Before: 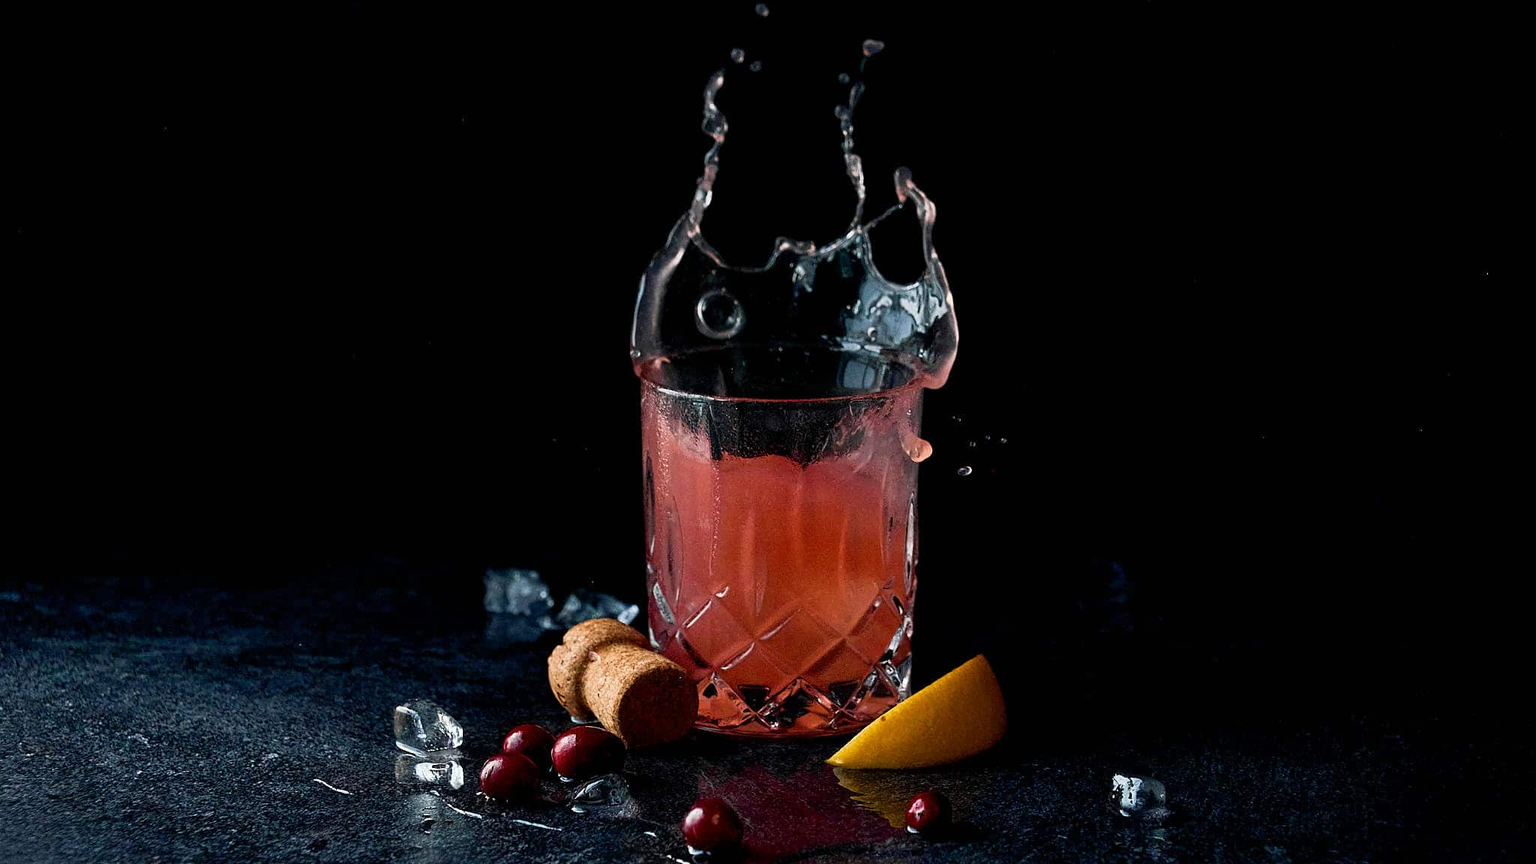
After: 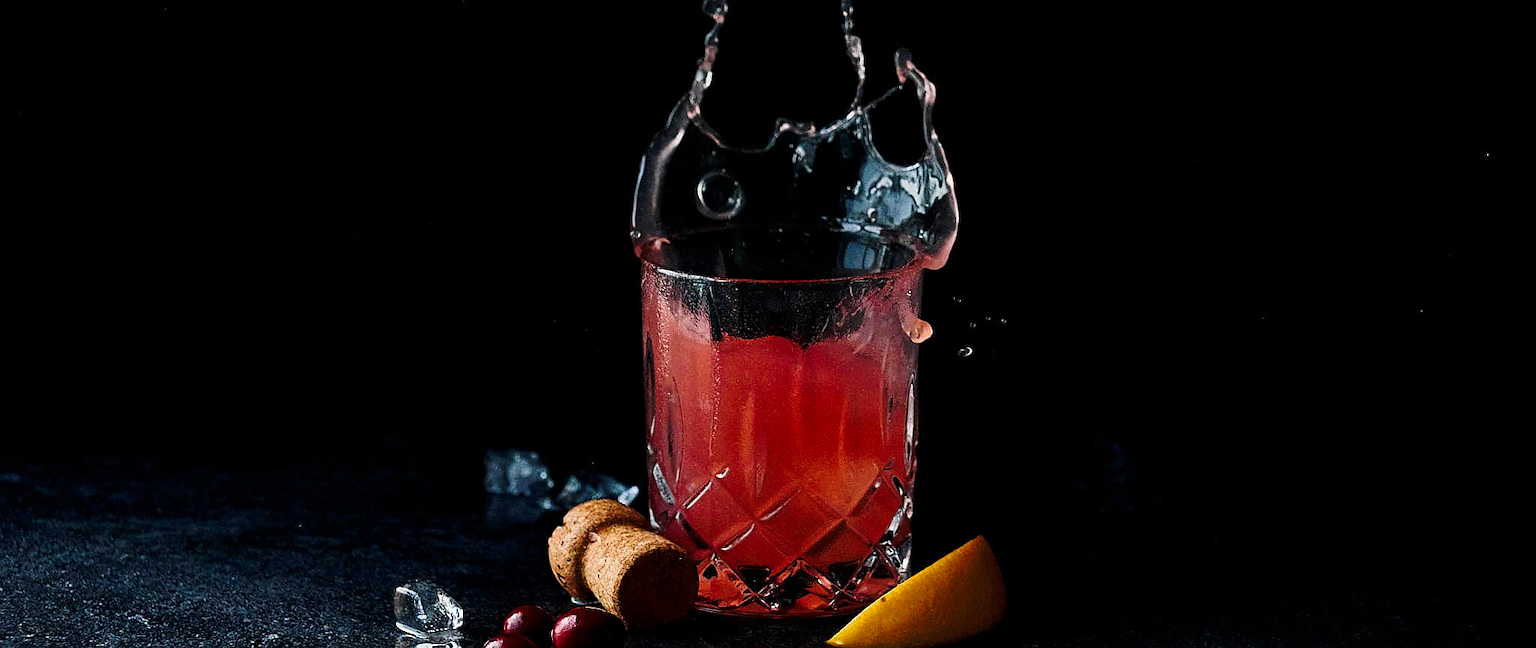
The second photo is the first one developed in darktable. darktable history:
sharpen: radius 1, threshold 1
crop: top 13.819%, bottom 11.169%
base curve: curves: ch0 [(0, 0) (0.073, 0.04) (0.157, 0.139) (0.492, 0.492) (0.758, 0.758) (1, 1)], preserve colors none
